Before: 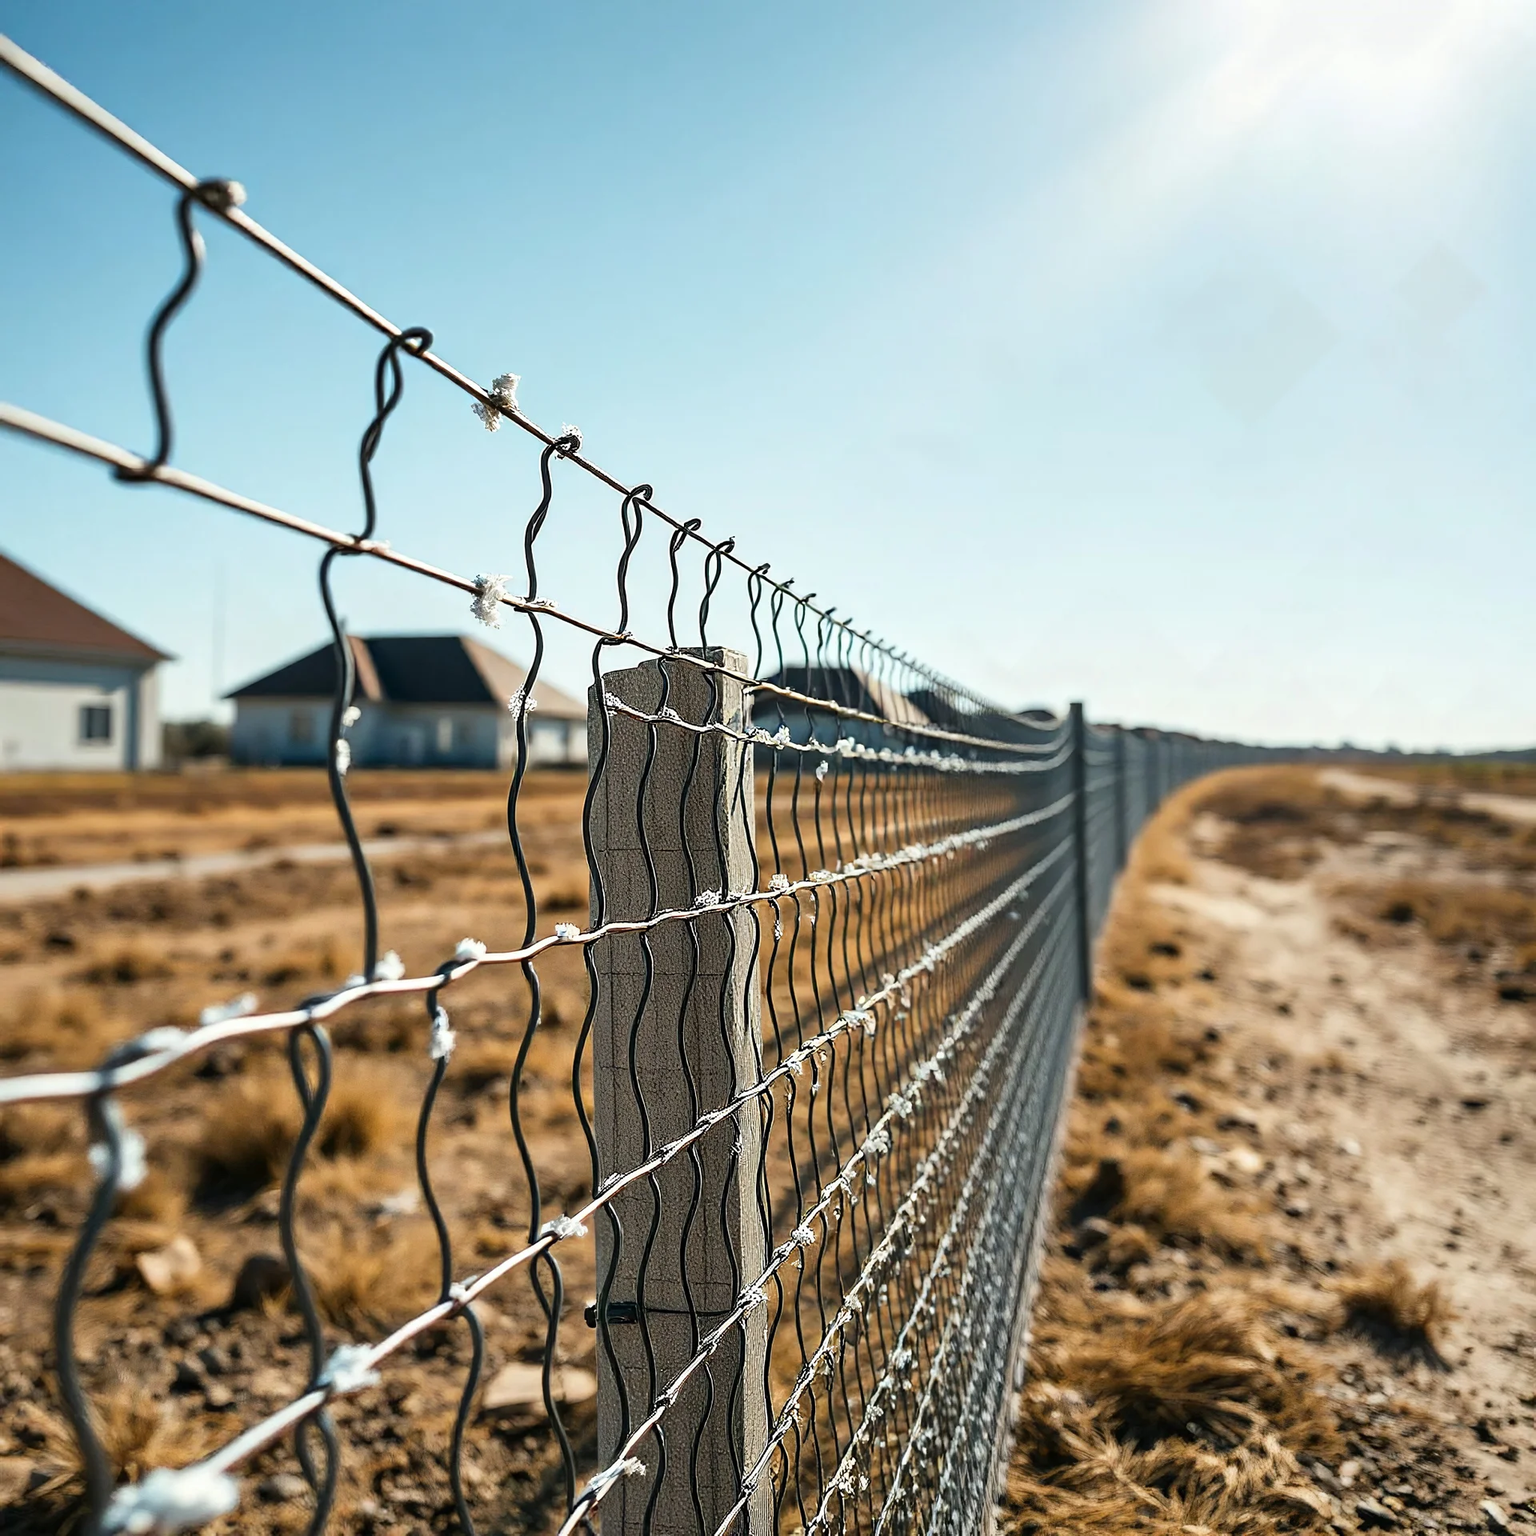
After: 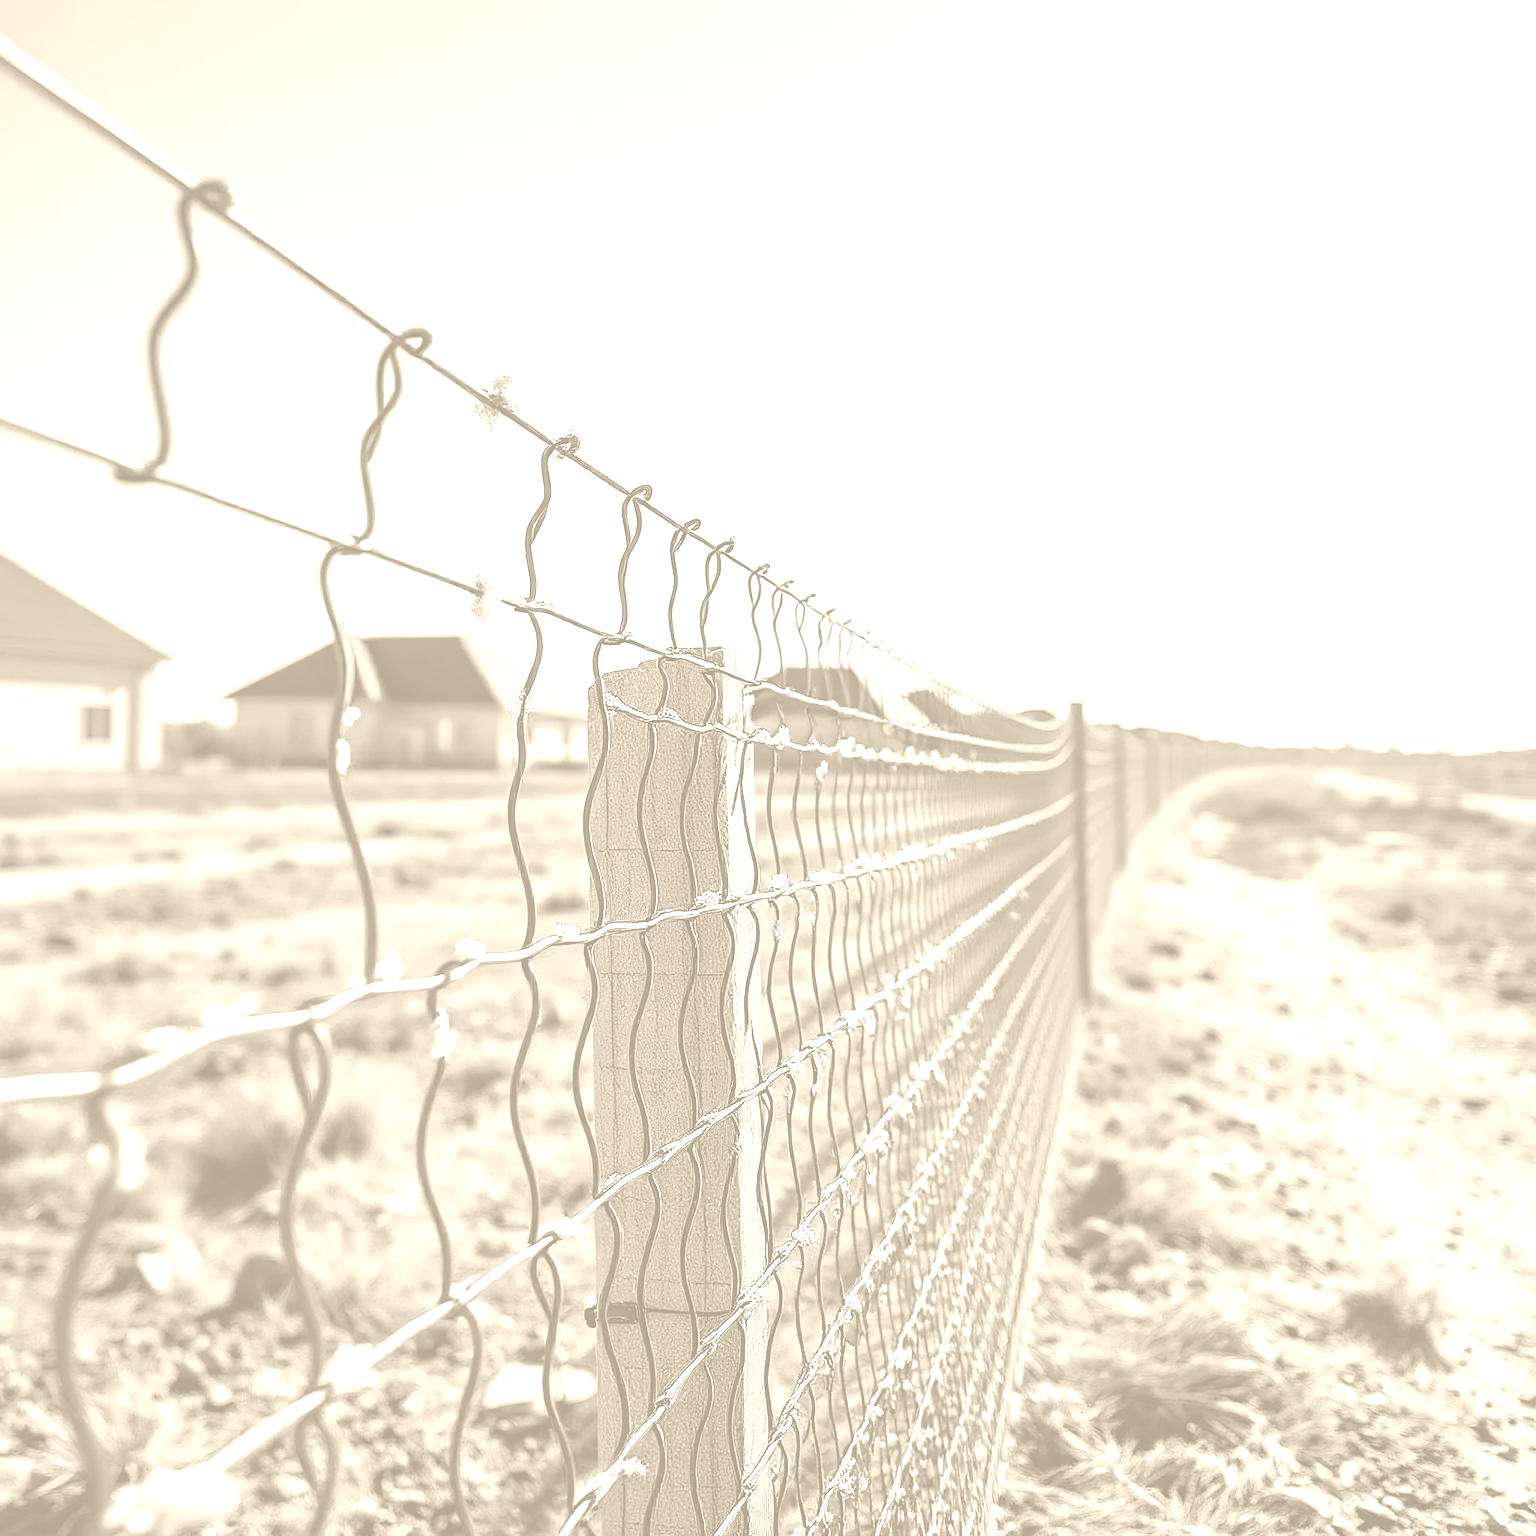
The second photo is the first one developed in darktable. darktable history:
colorize: hue 36°, saturation 71%, lightness 80.79%
